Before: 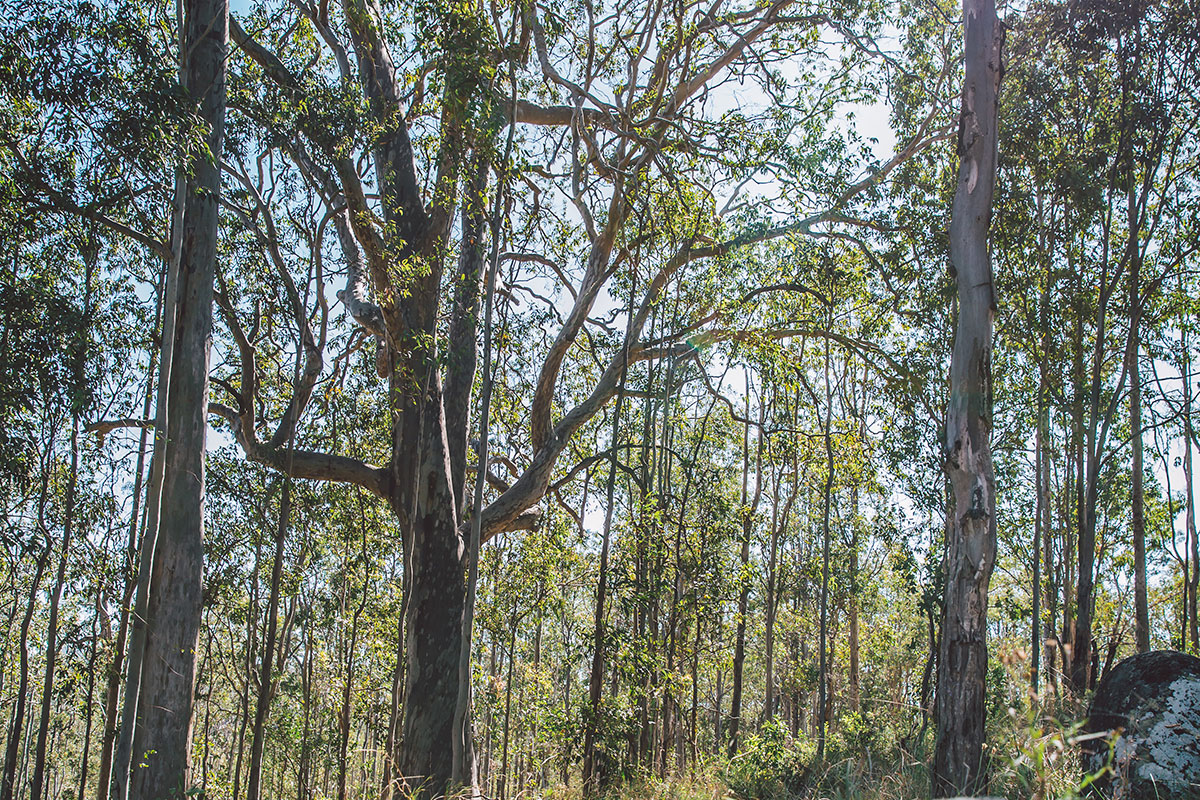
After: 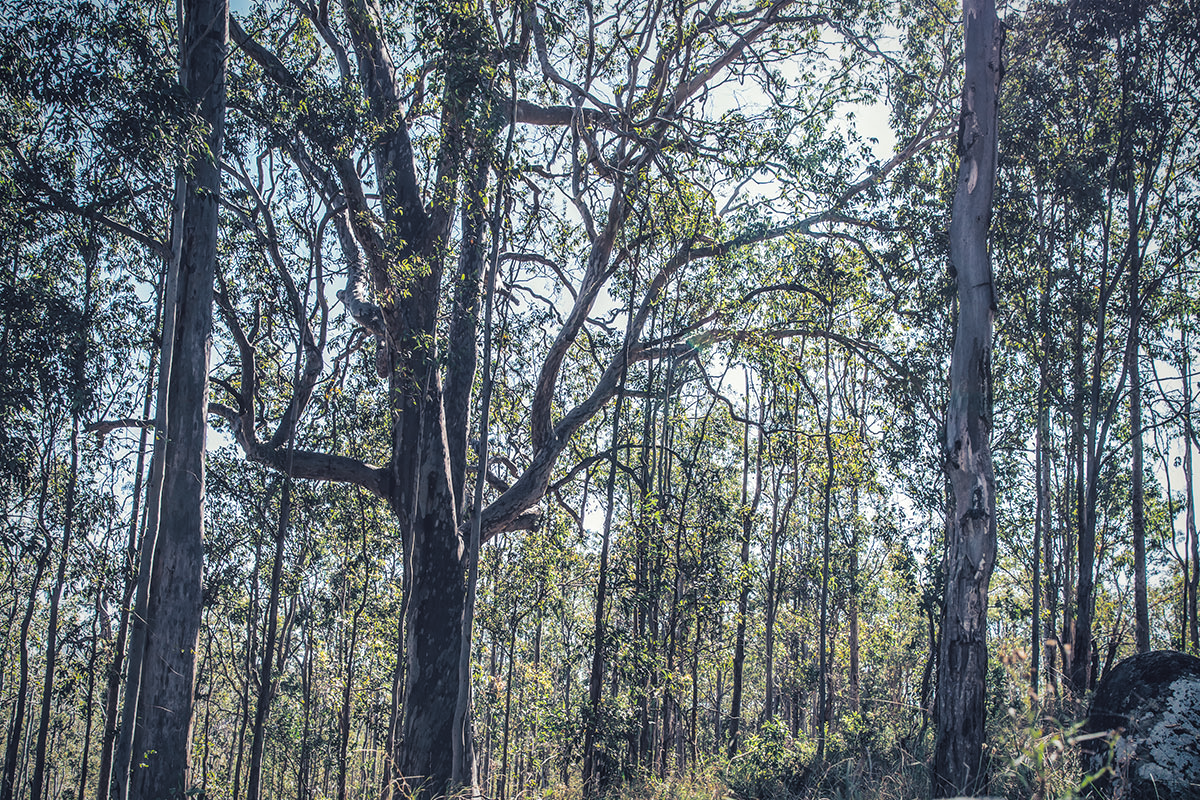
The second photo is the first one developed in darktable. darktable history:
tone equalizer: on, module defaults
split-toning: shadows › hue 230.4°
vignetting: fall-off start 80.87%, fall-off radius 61.59%, brightness -0.384, saturation 0.007, center (0, 0.007), automatic ratio true, width/height ratio 1.418
local contrast: on, module defaults
